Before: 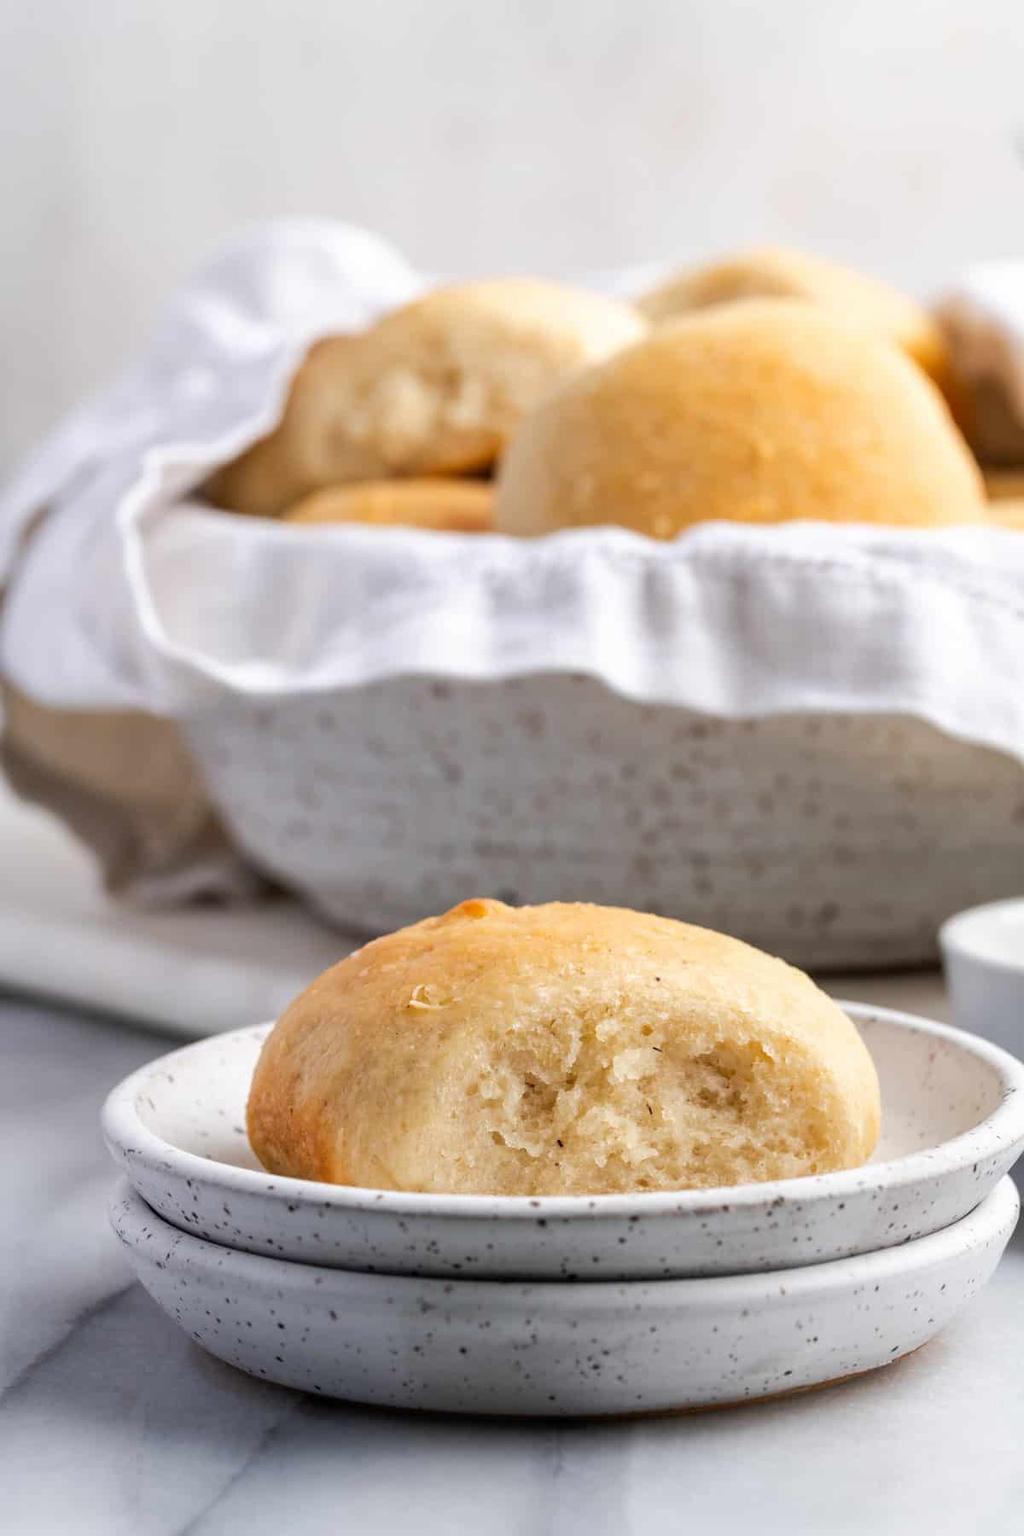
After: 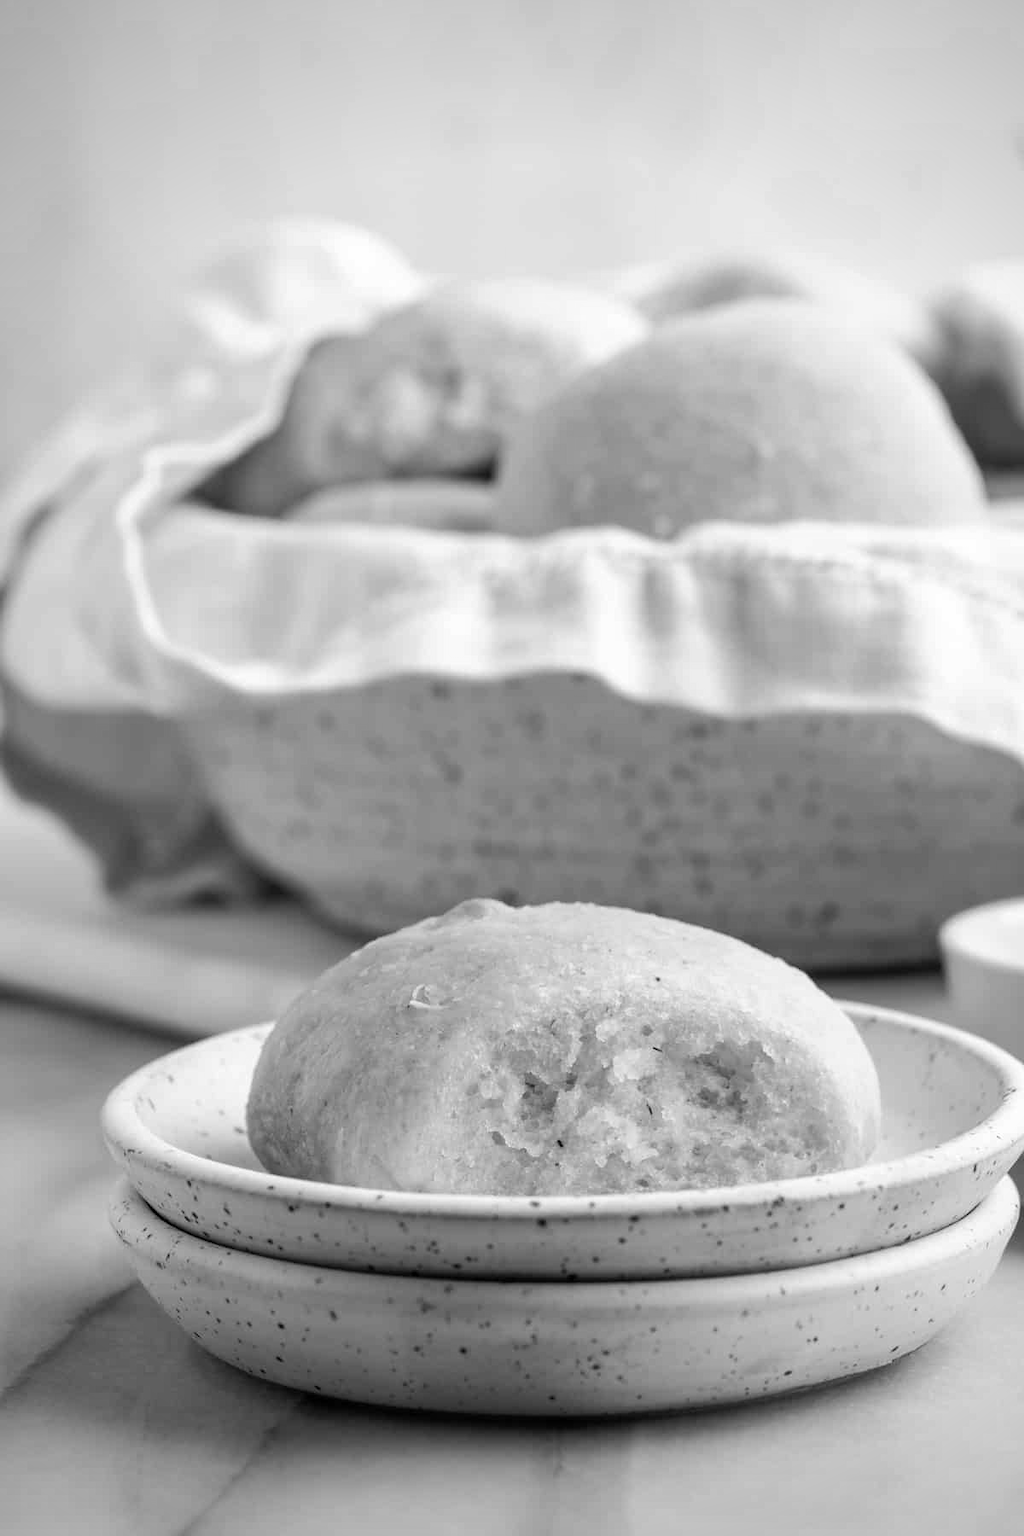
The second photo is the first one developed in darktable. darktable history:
monochrome: on, module defaults
vignetting: on, module defaults
